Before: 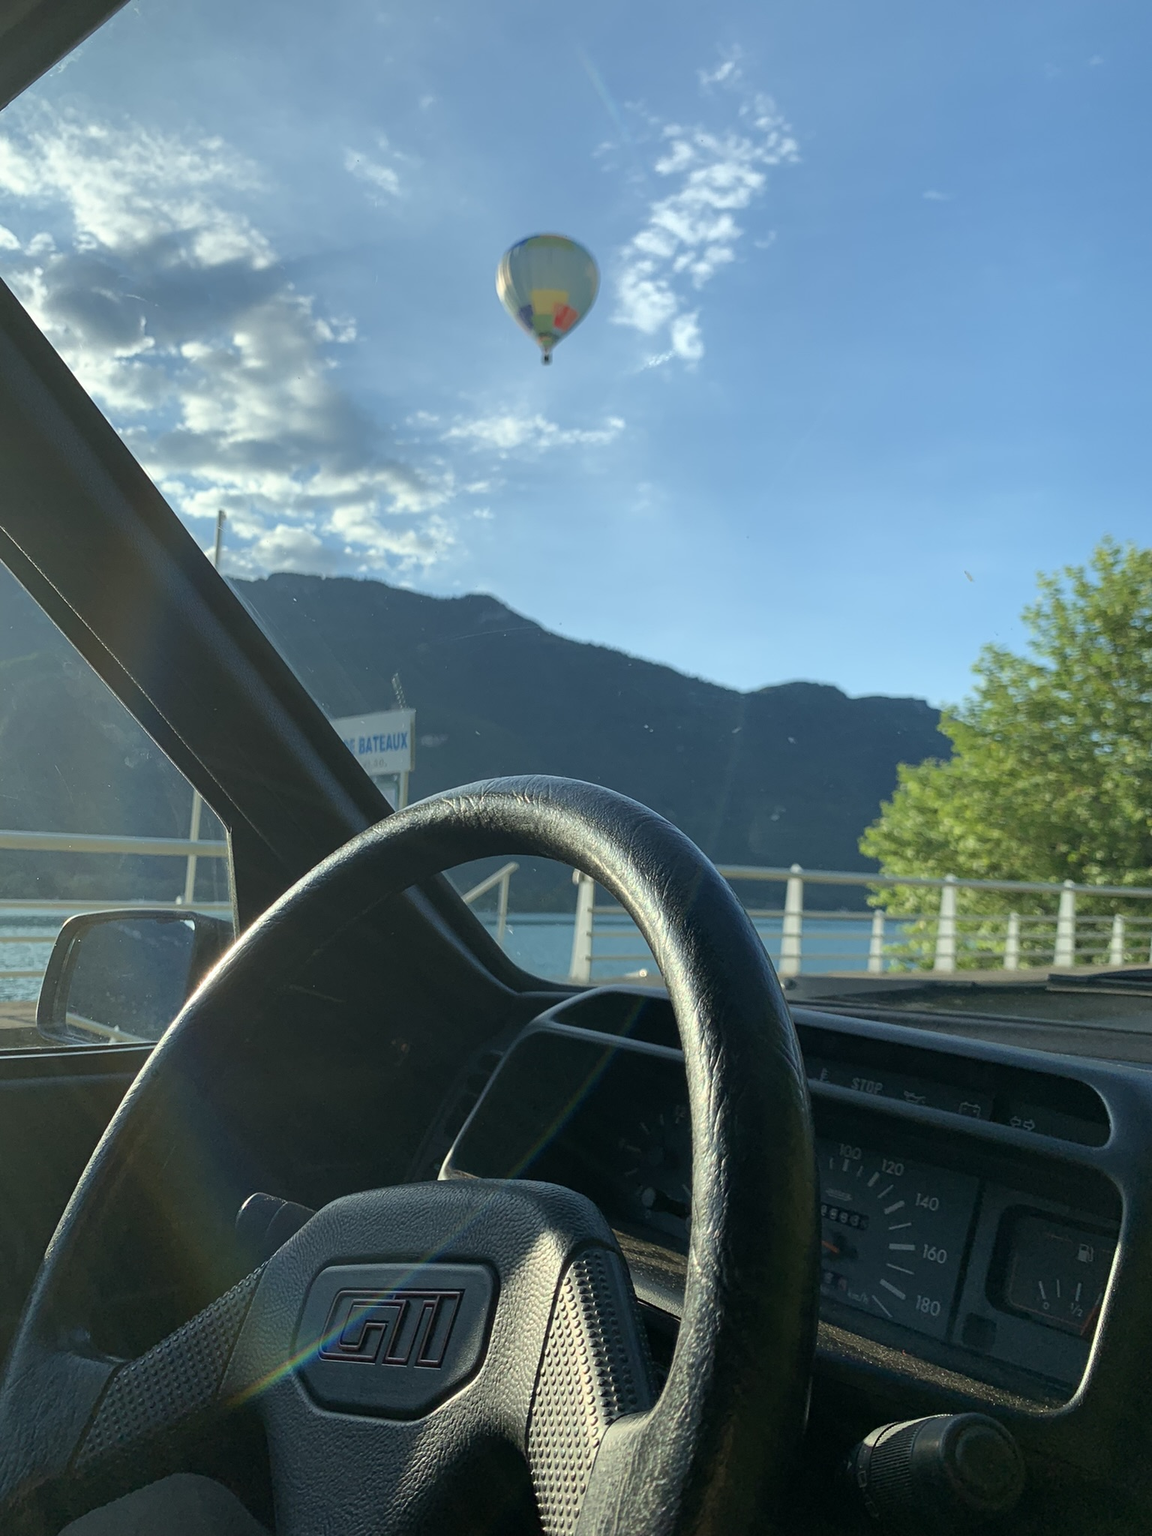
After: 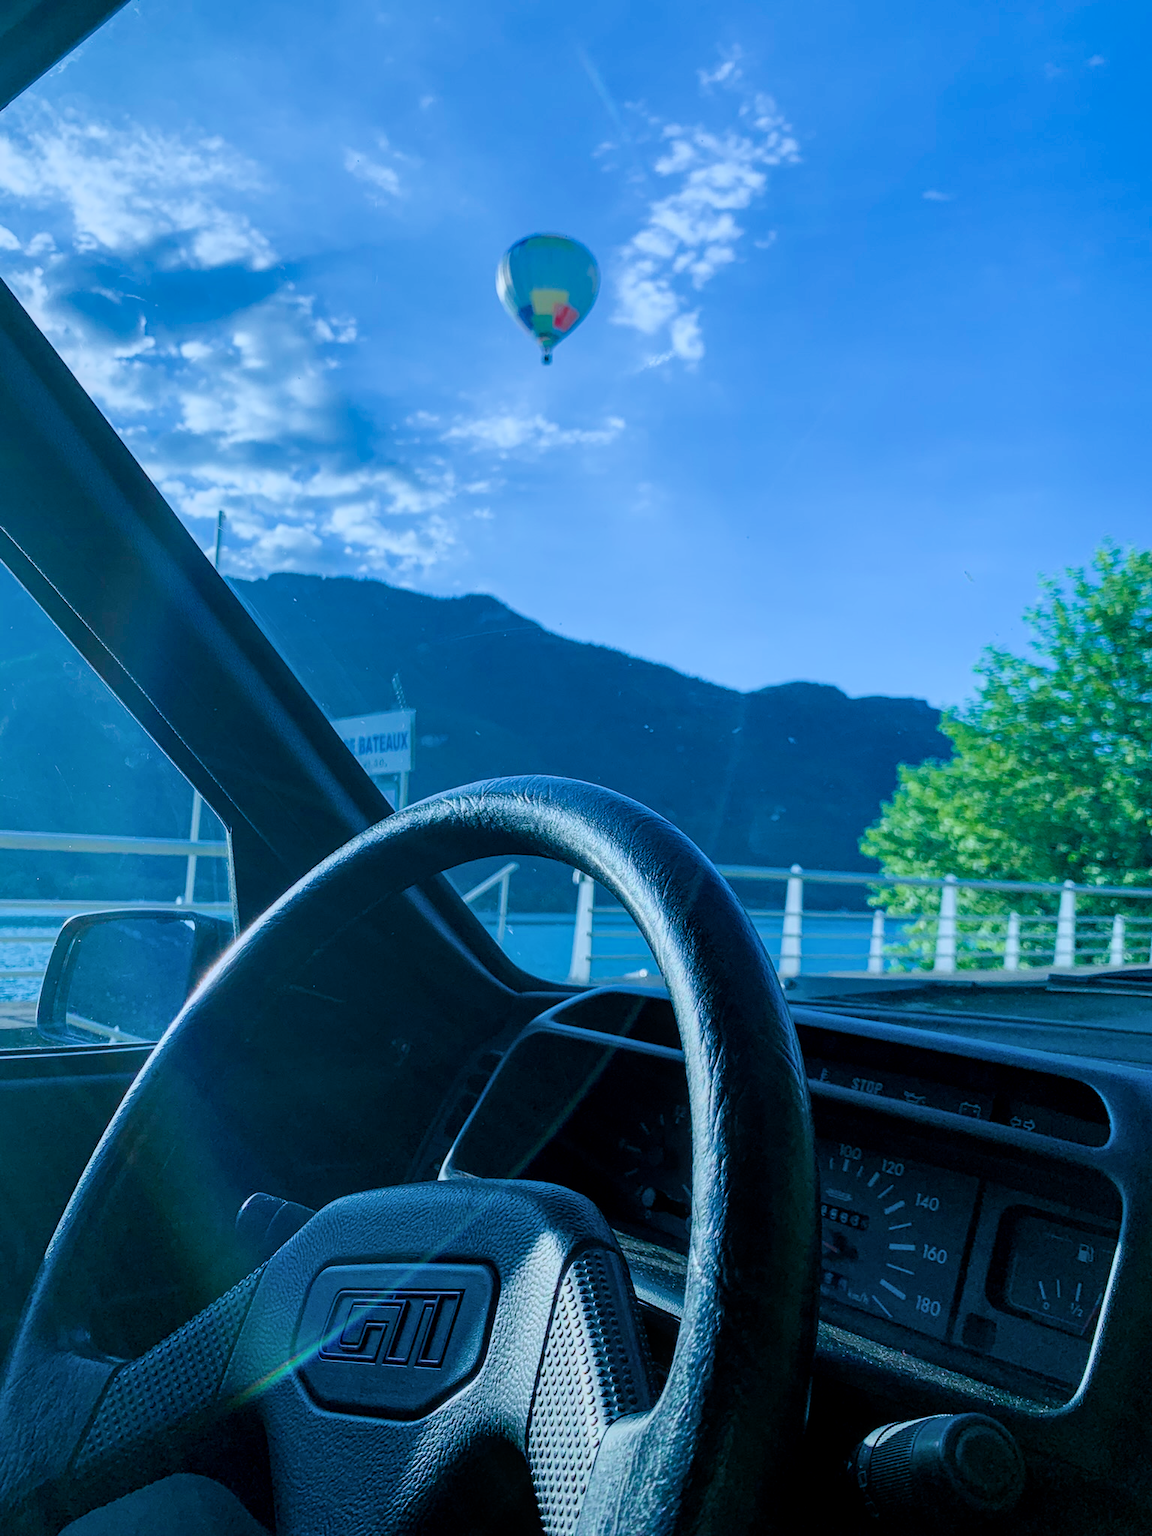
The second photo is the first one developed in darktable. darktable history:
filmic rgb "scene-referred default": black relative exposure -7.65 EV, white relative exposure 4.56 EV, hardness 3.61
local contrast: on, module defaults
velvia: strength 9.25%
color calibration: illuminant custom, x 0.423, y 0.403, temperature 3219.46 K
color balance rgb: shadows lift › chroma 4.21%, shadows lift › hue 252.22°, highlights gain › chroma 1.36%, highlights gain › hue 50.24°, perceptual saturation grading › mid-tones 6.33%, perceptual saturation grading › shadows 72.44%, perceptual brilliance grading › highlights 11.59%, contrast 5.05%
